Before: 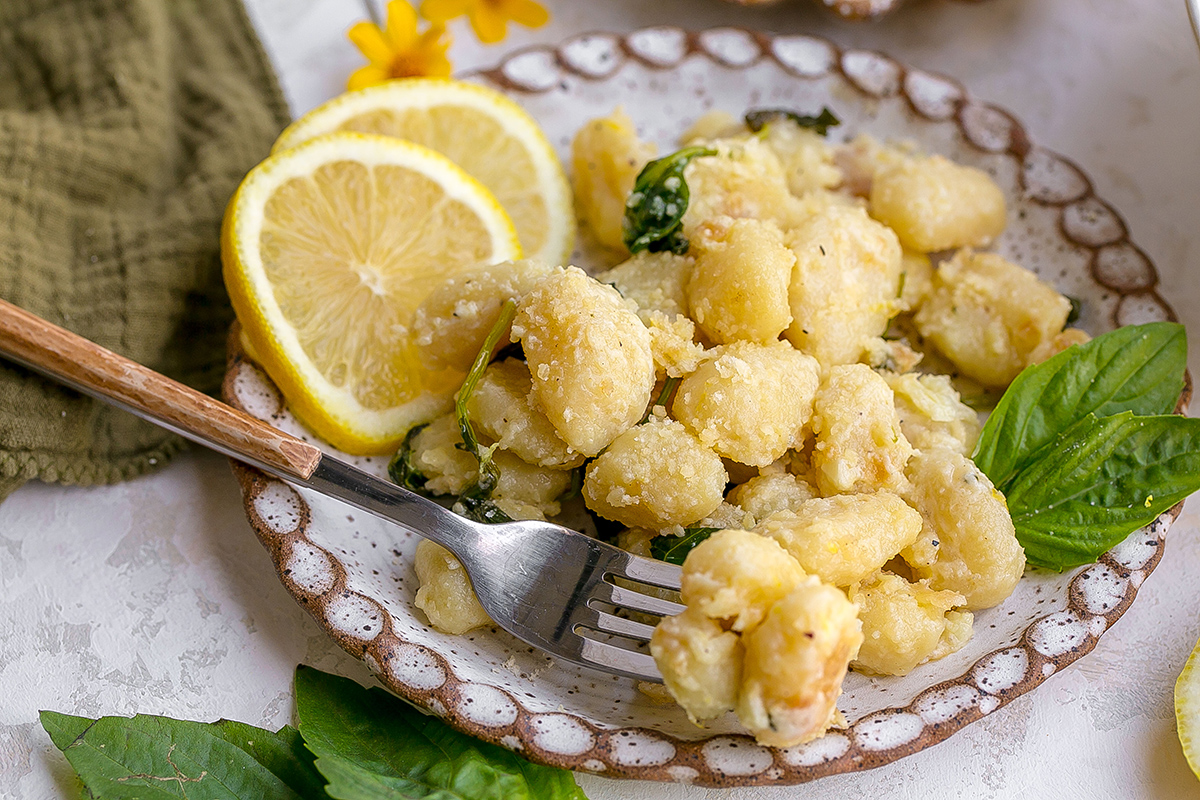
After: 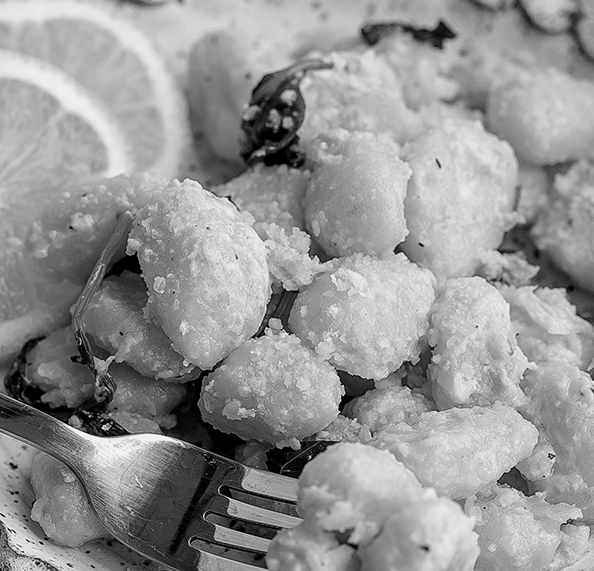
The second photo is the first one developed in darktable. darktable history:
crop: left 32.075%, top 10.976%, right 18.355%, bottom 17.596%
filmic rgb: black relative exposure -12 EV, white relative exposure 2.8 EV, threshold 3 EV, target black luminance 0%, hardness 8.06, latitude 70.41%, contrast 1.14, highlights saturation mix 10%, shadows ↔ highlights balance -0.388%, color science v4 (2020), iterations of high-quality reconstruction 10, contrast in shadows soft, contrast in highlights soft, enable highlight reconstruction true
color calibration: output gray [0.21, 0.42, 0.37, 0], gray › normalize channels true, illuminant same as pipeline (D50), adaptation XYZ, x 0.346, y 0.359, gamut compression 0
